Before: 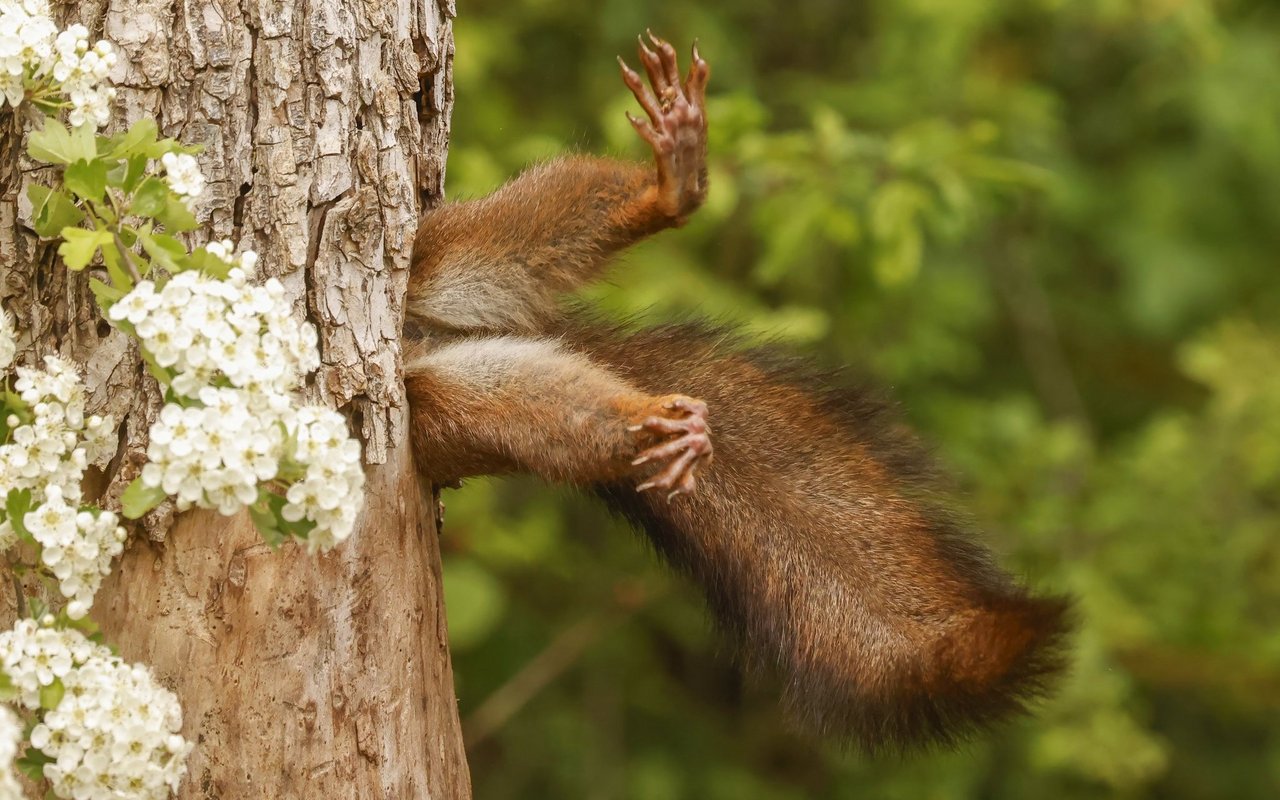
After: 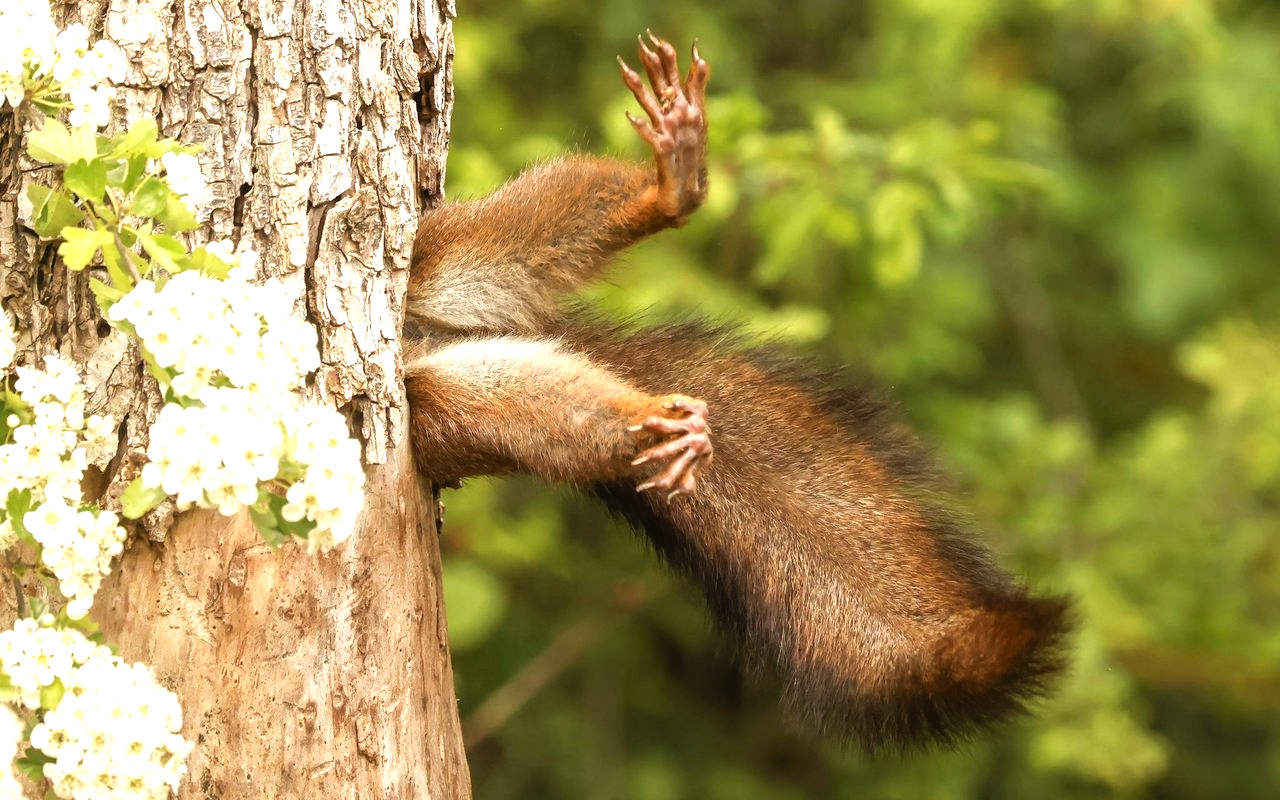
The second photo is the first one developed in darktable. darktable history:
tone equalizer: -8 EV -1.07 EV, -7 EV -0.977 EV, -6 EV -0.9 EV, -5 EV -0.615 EV, -3 EV 0.569 EV, -2 EV 0.846 EV, -1 EV 1.01 EV, +0 EV 1.07 EV
